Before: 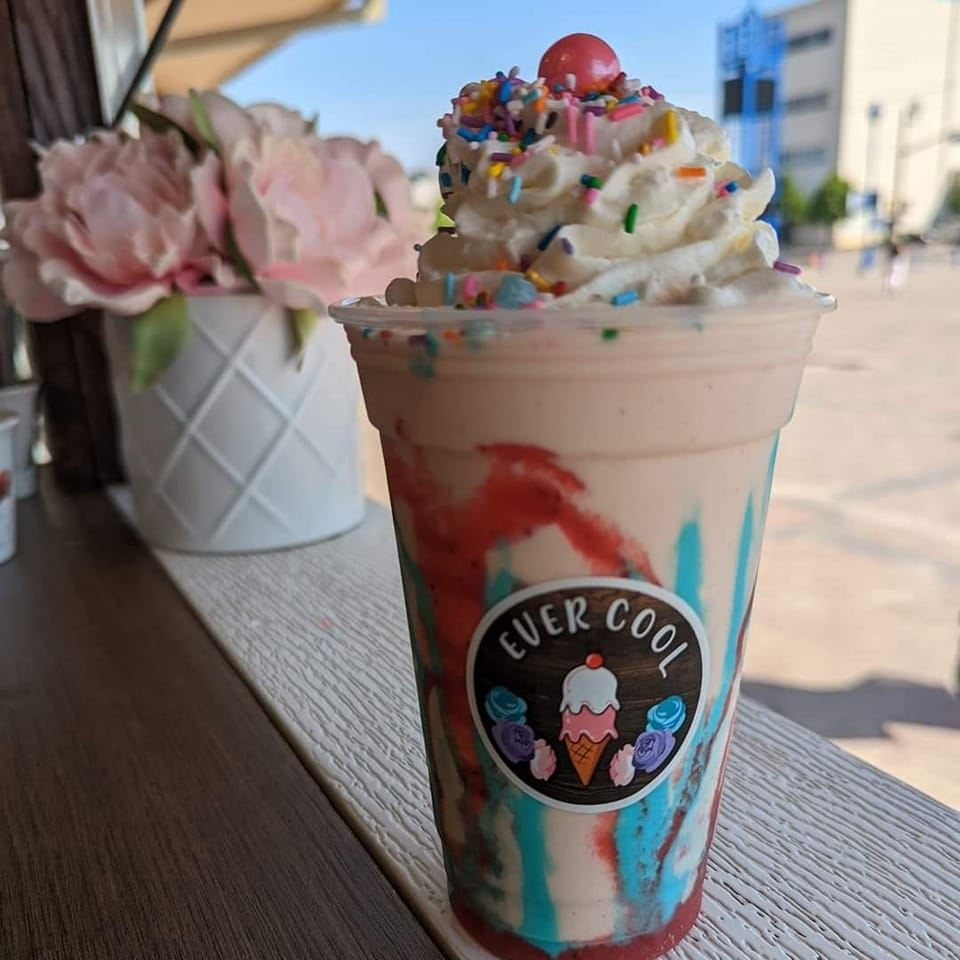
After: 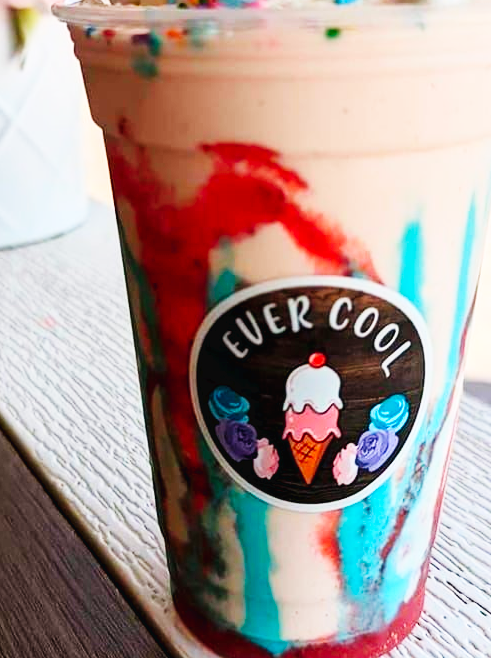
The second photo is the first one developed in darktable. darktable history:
crop and rotate: left 28.911%, top 31.406%, right 19.862%
tone curve: curves: ch0 [(0, 0) (0.003, 0.003) (0.011, 0.011) (0.025, 0.026) (0.044, 0.046) (0.069, 0.072) (0.1, 0.103) (0.136, 0.141) (0.177, 0.184) (0.224, 0.233) (0.277, 0.287) (0.335, 0.348) (0.399, 0.414) (0.468, 0.486) (0.543, 0.563) (0.623, 0.647) (0.709, 0.736) (0.801, 0.831) (0.898, 0.92) (1, 1)], color space Lab, independent channels, preserve colors none
exposure: black level correction 0.001, compensate highlight preservation false
base curve: curves: ch0 [(0, 0.003) (0.001, 0.002) (0.006, 0.004) (0.02, 0.022) (0.048, 0.086) (0.094, 0.234) (0.162, 0.431) (0.258, 0.629) (0.385, 0.8) (0.548, 0.918) (0.751, 0.988) (1, 1)], preserve colors none
